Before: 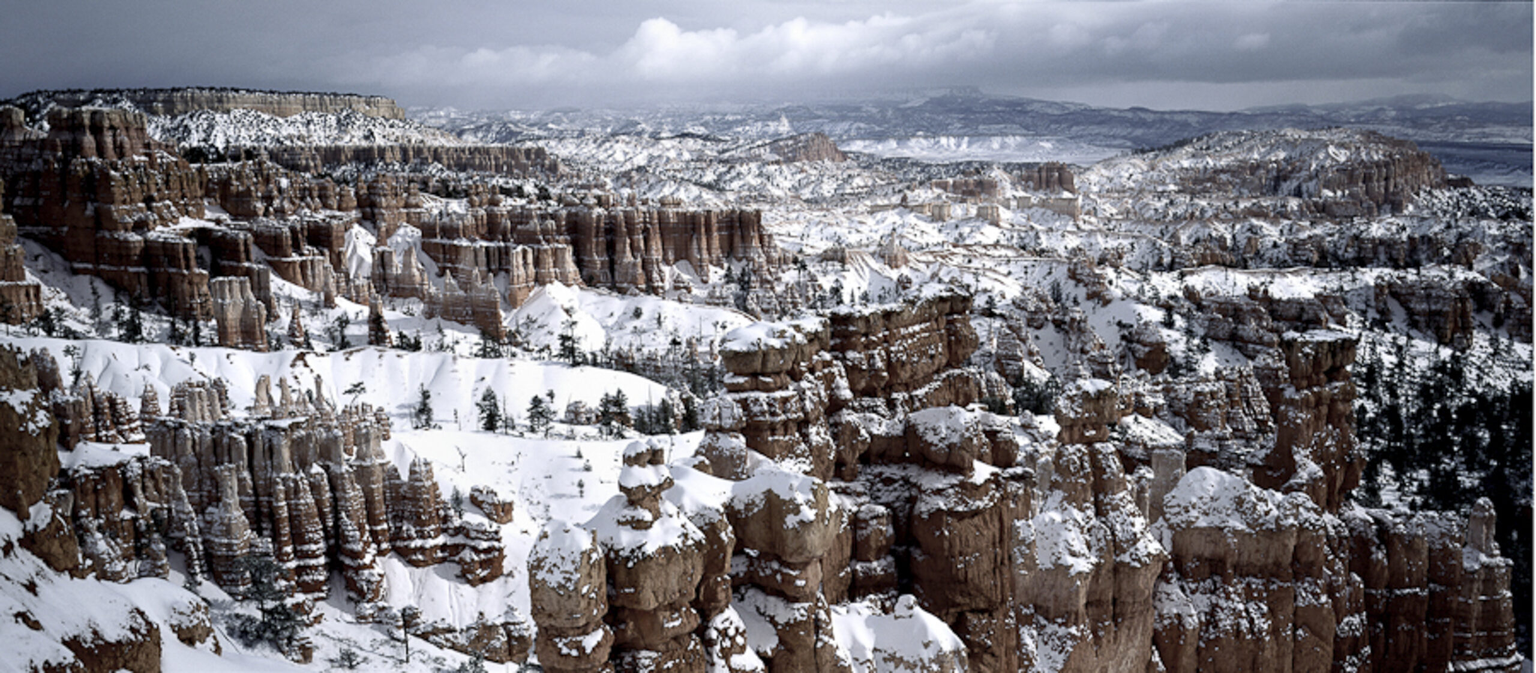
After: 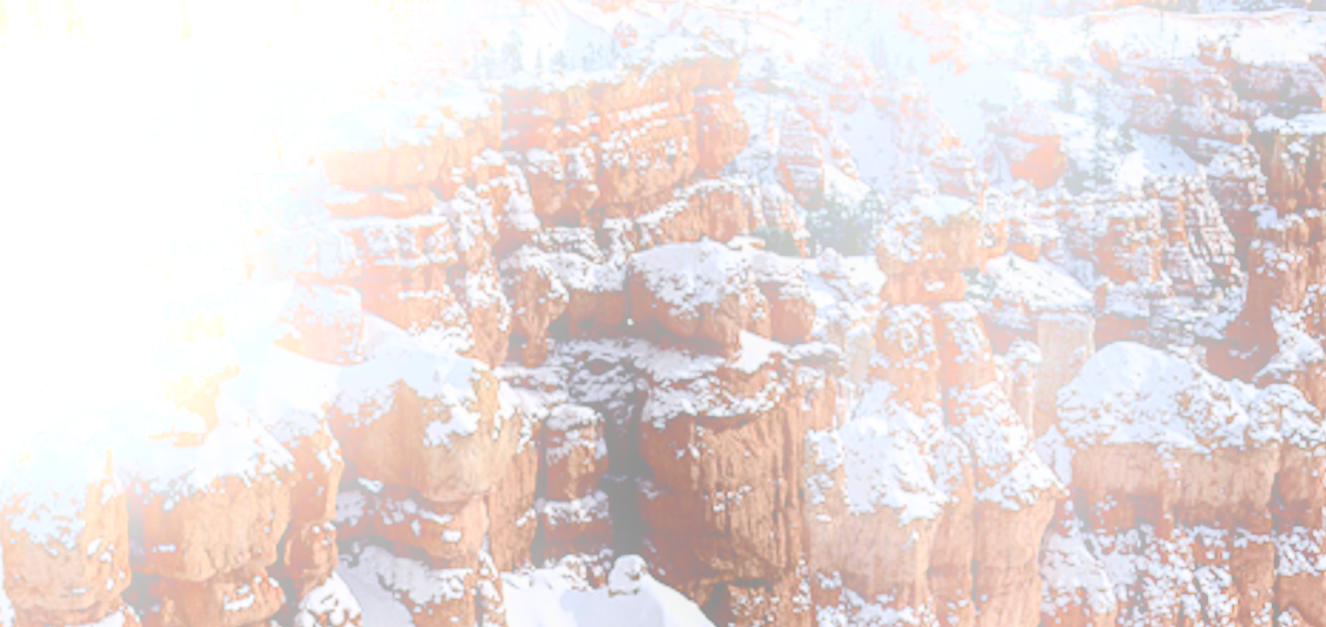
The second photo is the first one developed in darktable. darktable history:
local contrast: on, module defaults
bloom: size 25%, threshold 5%, strength 90%
shadows and highlights: radius 123.98, shadows 100, white point adjustment -3, highlights -100, highlights color adjustment 89.84%, soften with gaussian
fill light: exposure -2 EV, width 8.6
tone equalizer: on, module defaults
crop: left 34.479%, top 38.822%, right 13.718%, bottom 5.172%
base curve: curves: ch0 [(0, 0) (0.666, 0.806) (1, 1)]
